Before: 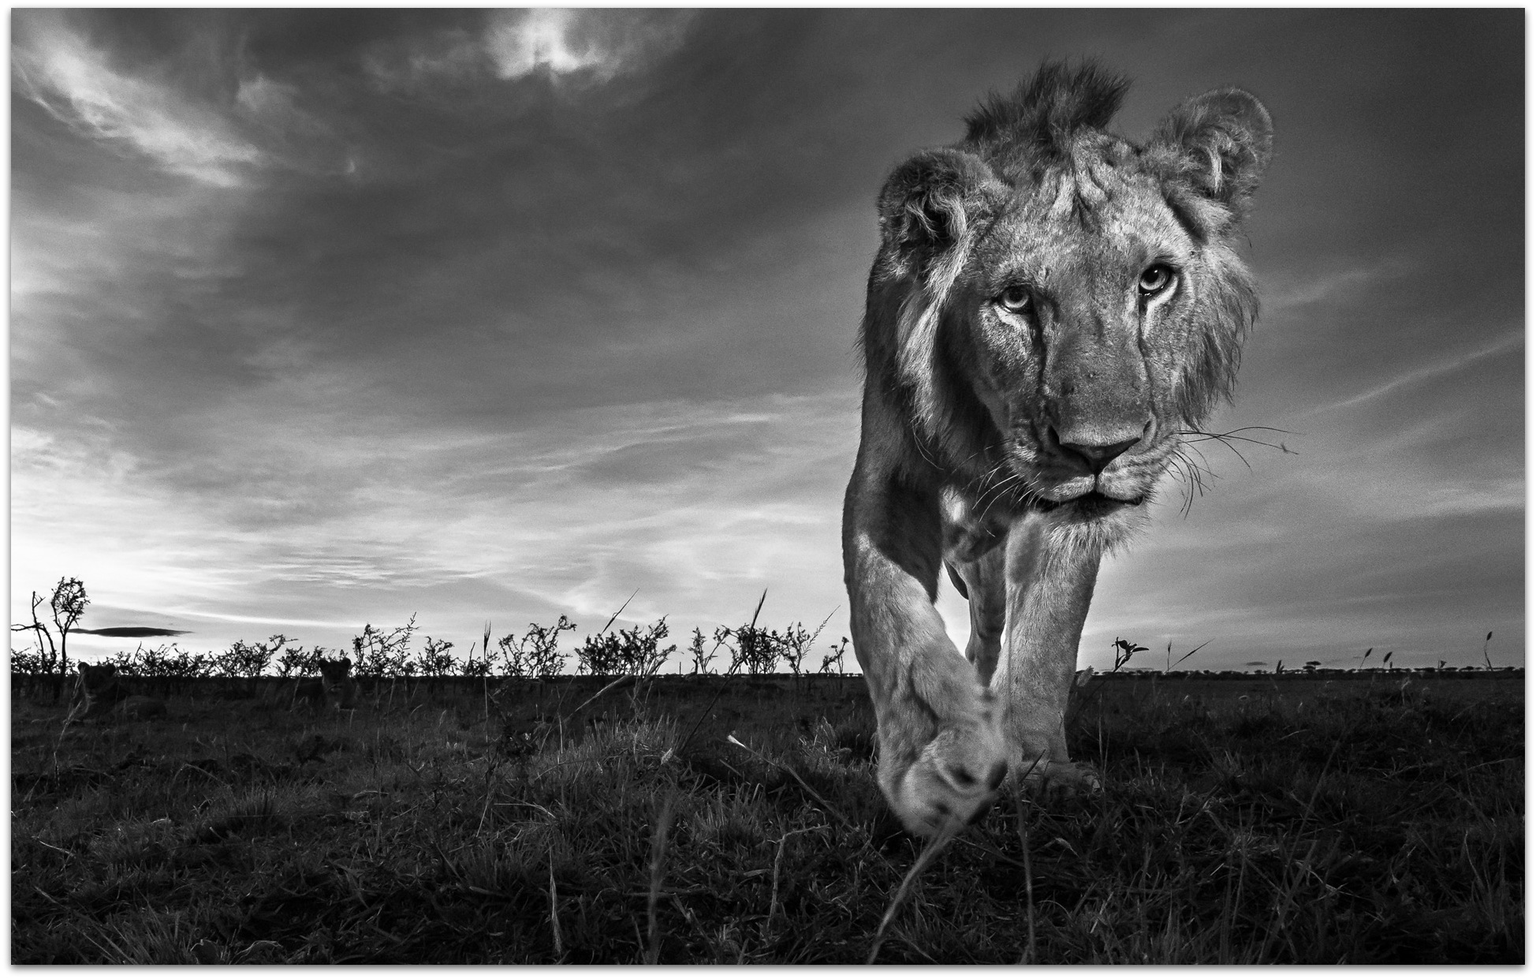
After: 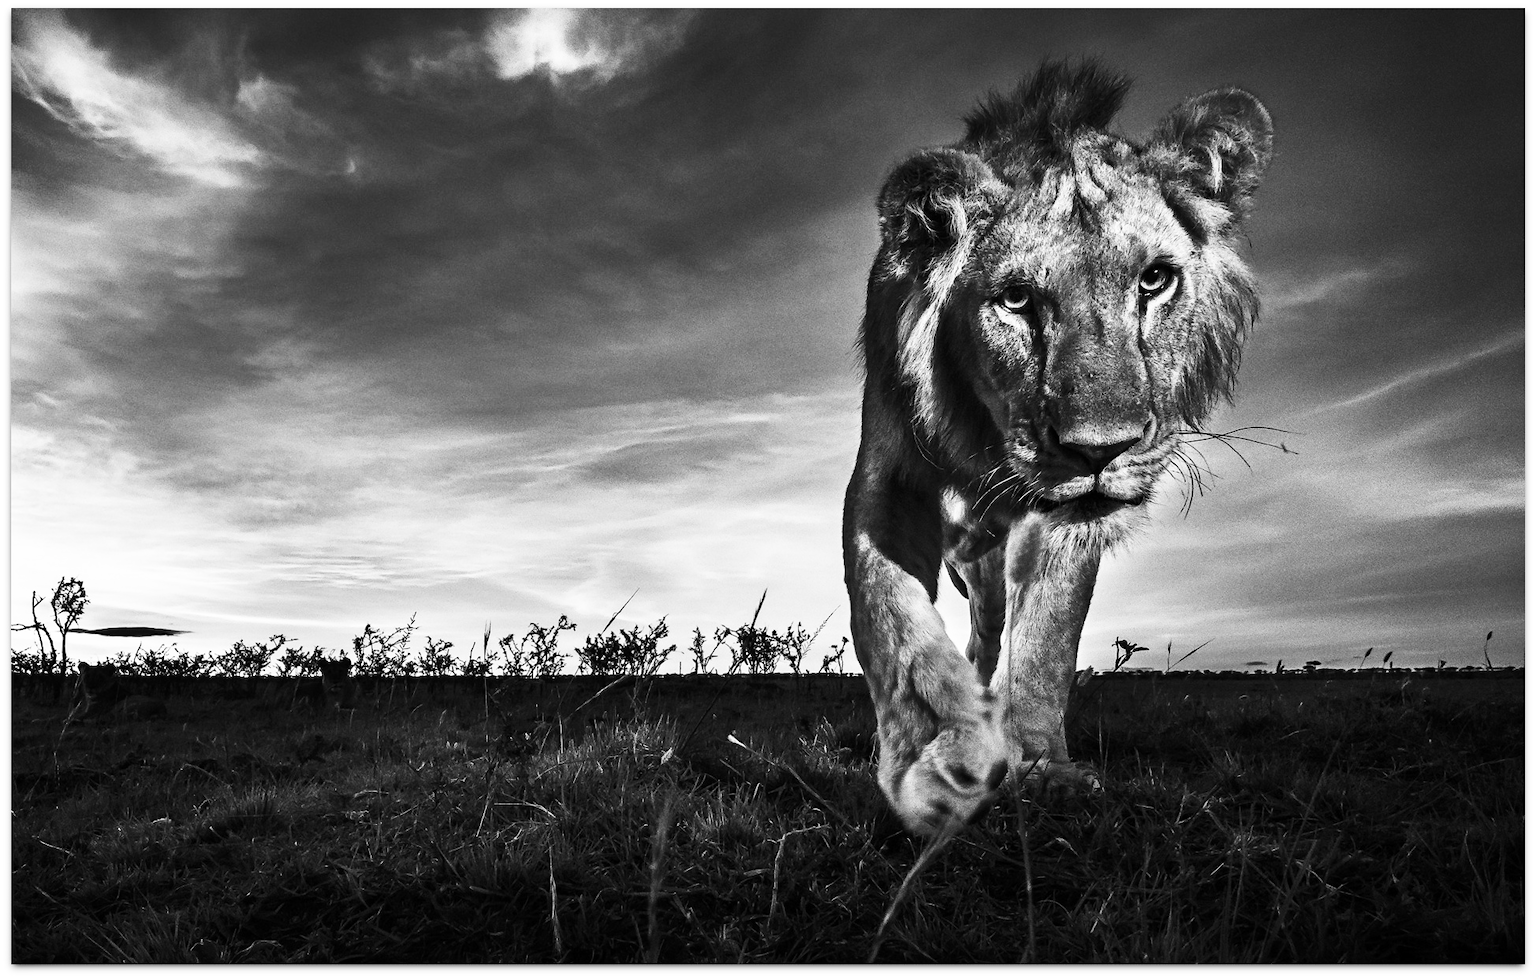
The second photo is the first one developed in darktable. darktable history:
contrast brightness saturation: contrast 0.41, brightness 0.105, saturation 0.211
shadows and highlights: shadows 59.79, soften with gaussian
